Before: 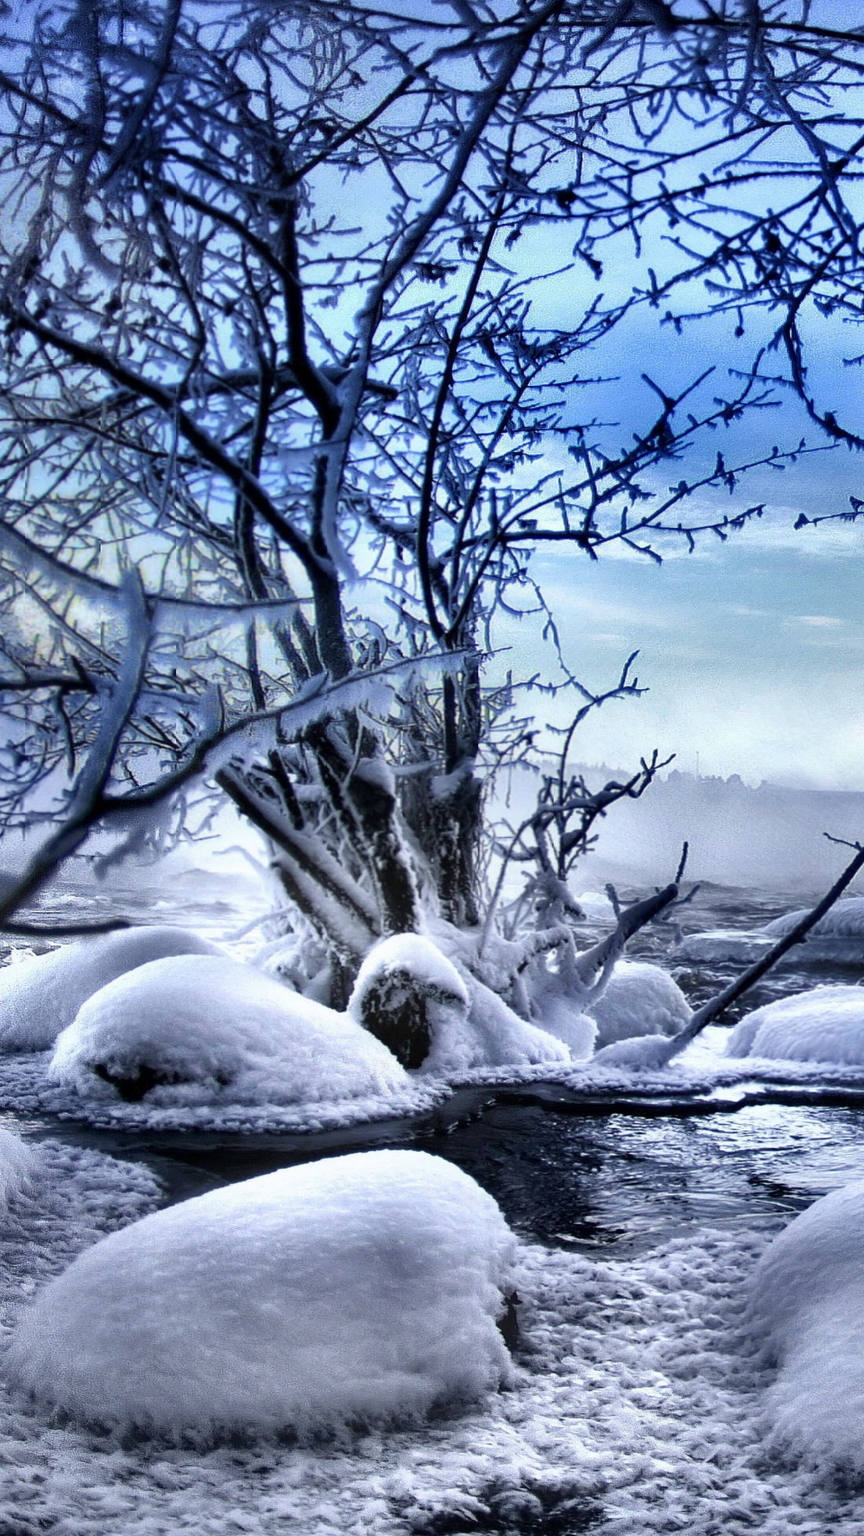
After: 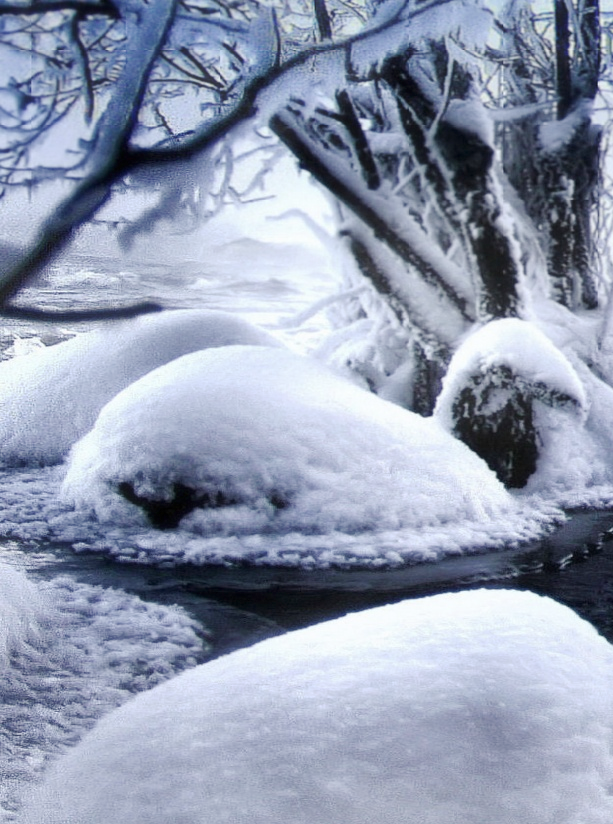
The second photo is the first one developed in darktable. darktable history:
crop: top 44.212%, right 43.179%, bottom 12.834%
base curve: curves: ch0 [(0, 0) (0.158, 0.273) (0.879, 0.895) (1, 1)], preserve colors none
haze removal: strength -0.047, compatibility mode true, adaptive false
